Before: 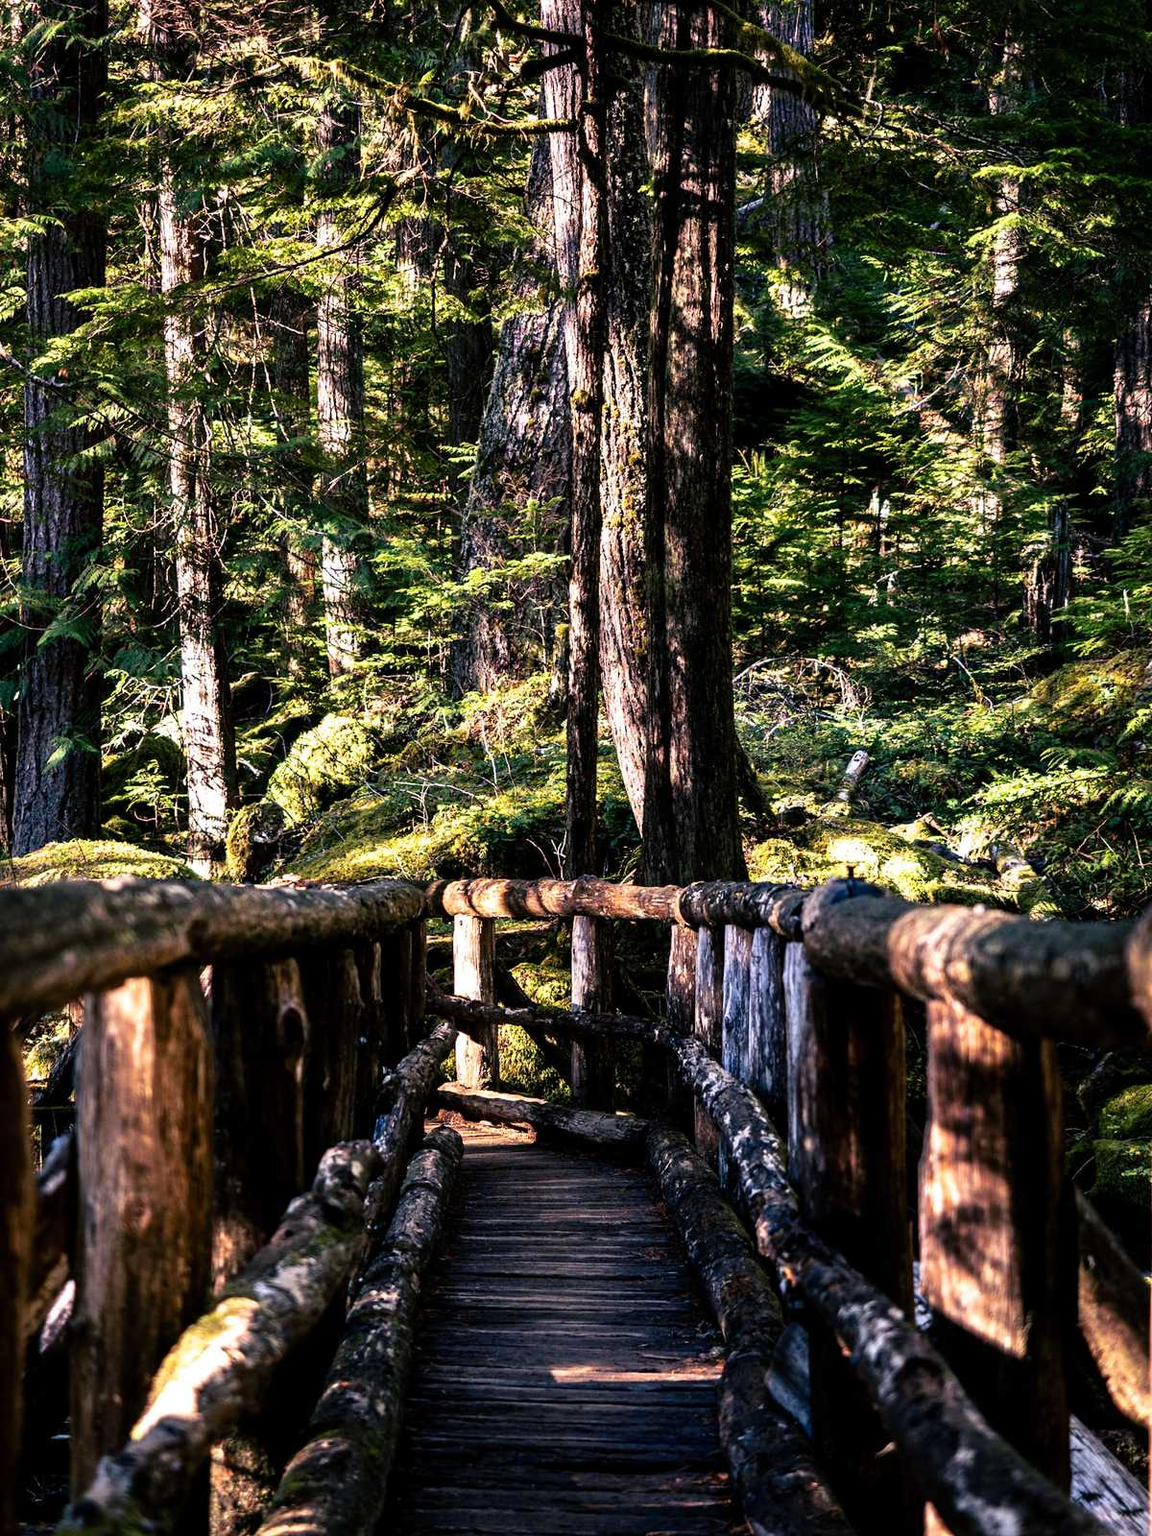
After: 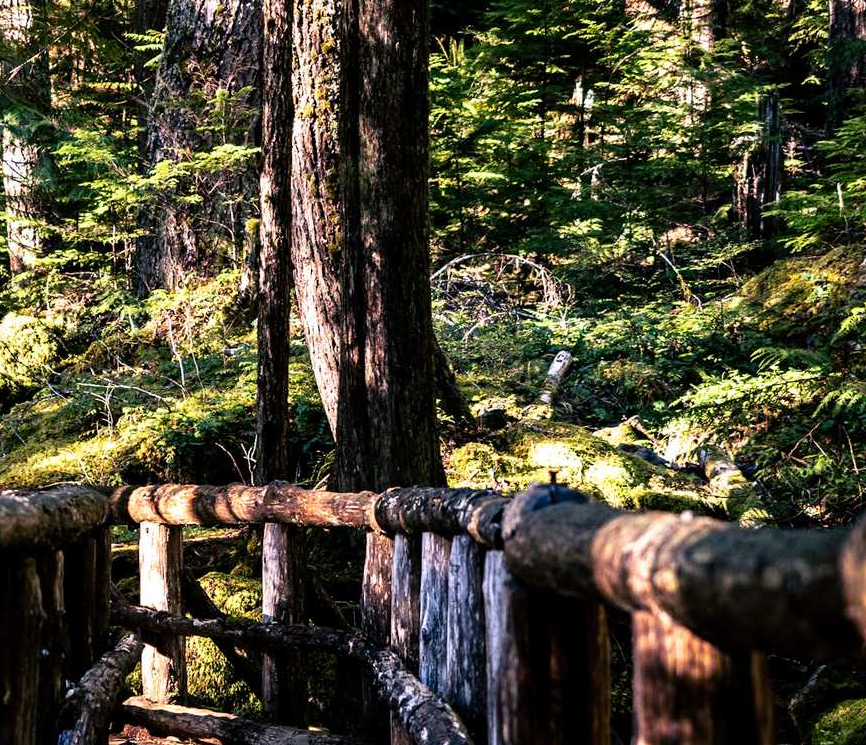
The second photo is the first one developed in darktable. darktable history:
crop and rotate: left 27.759%, top 26.974%, bottom 26.422%
